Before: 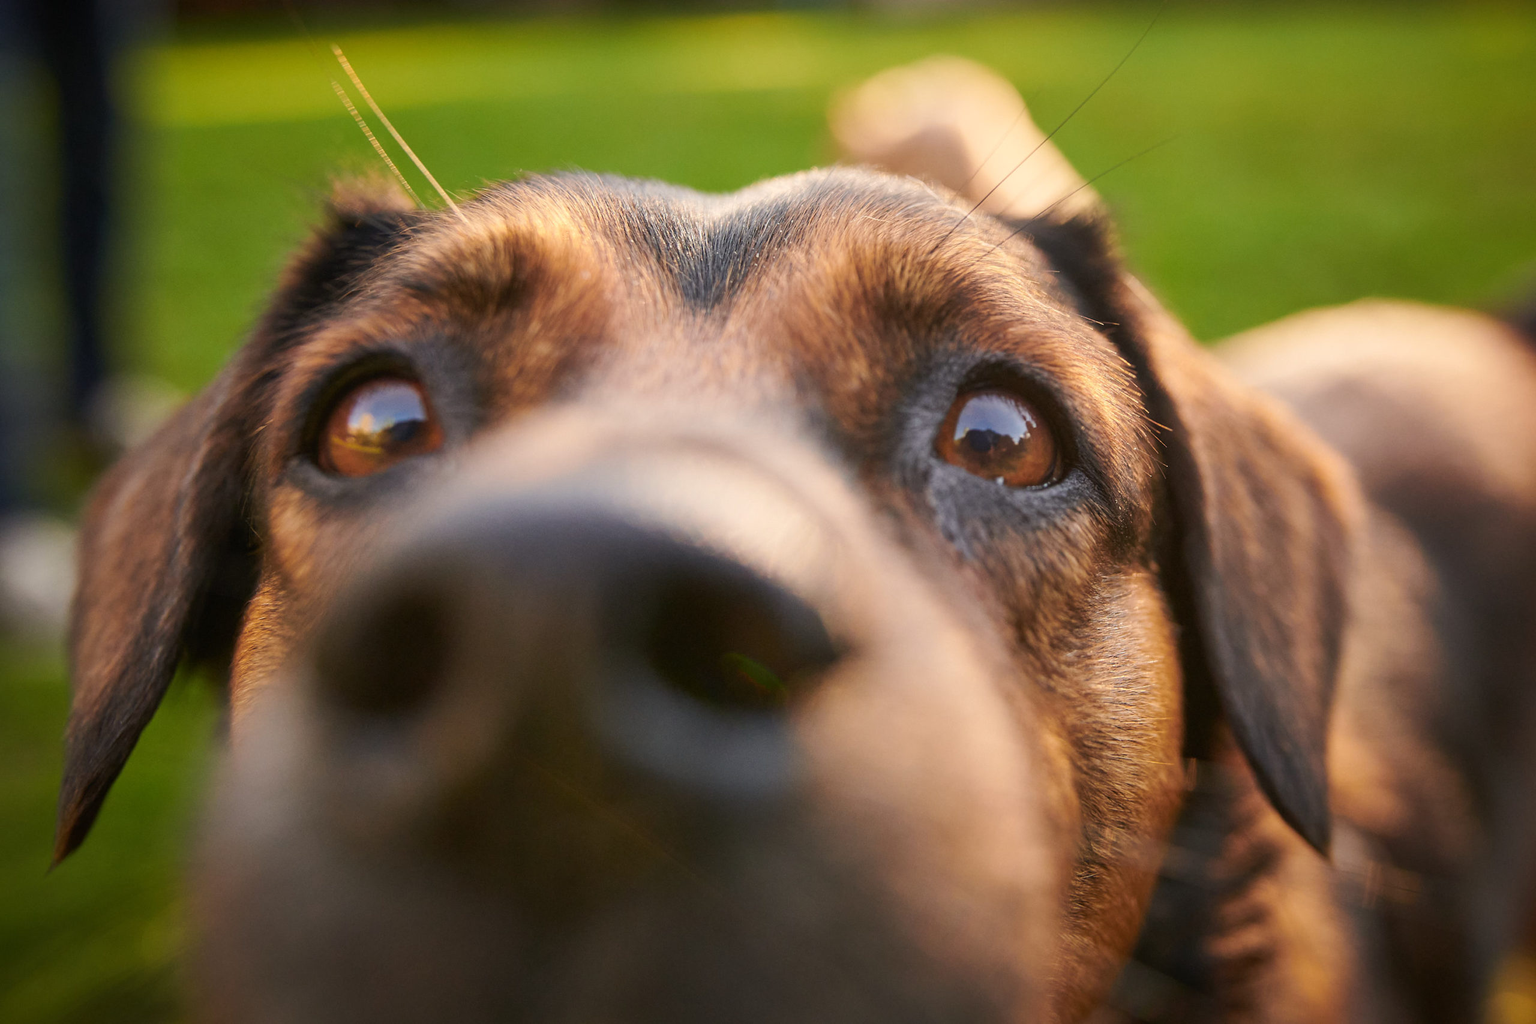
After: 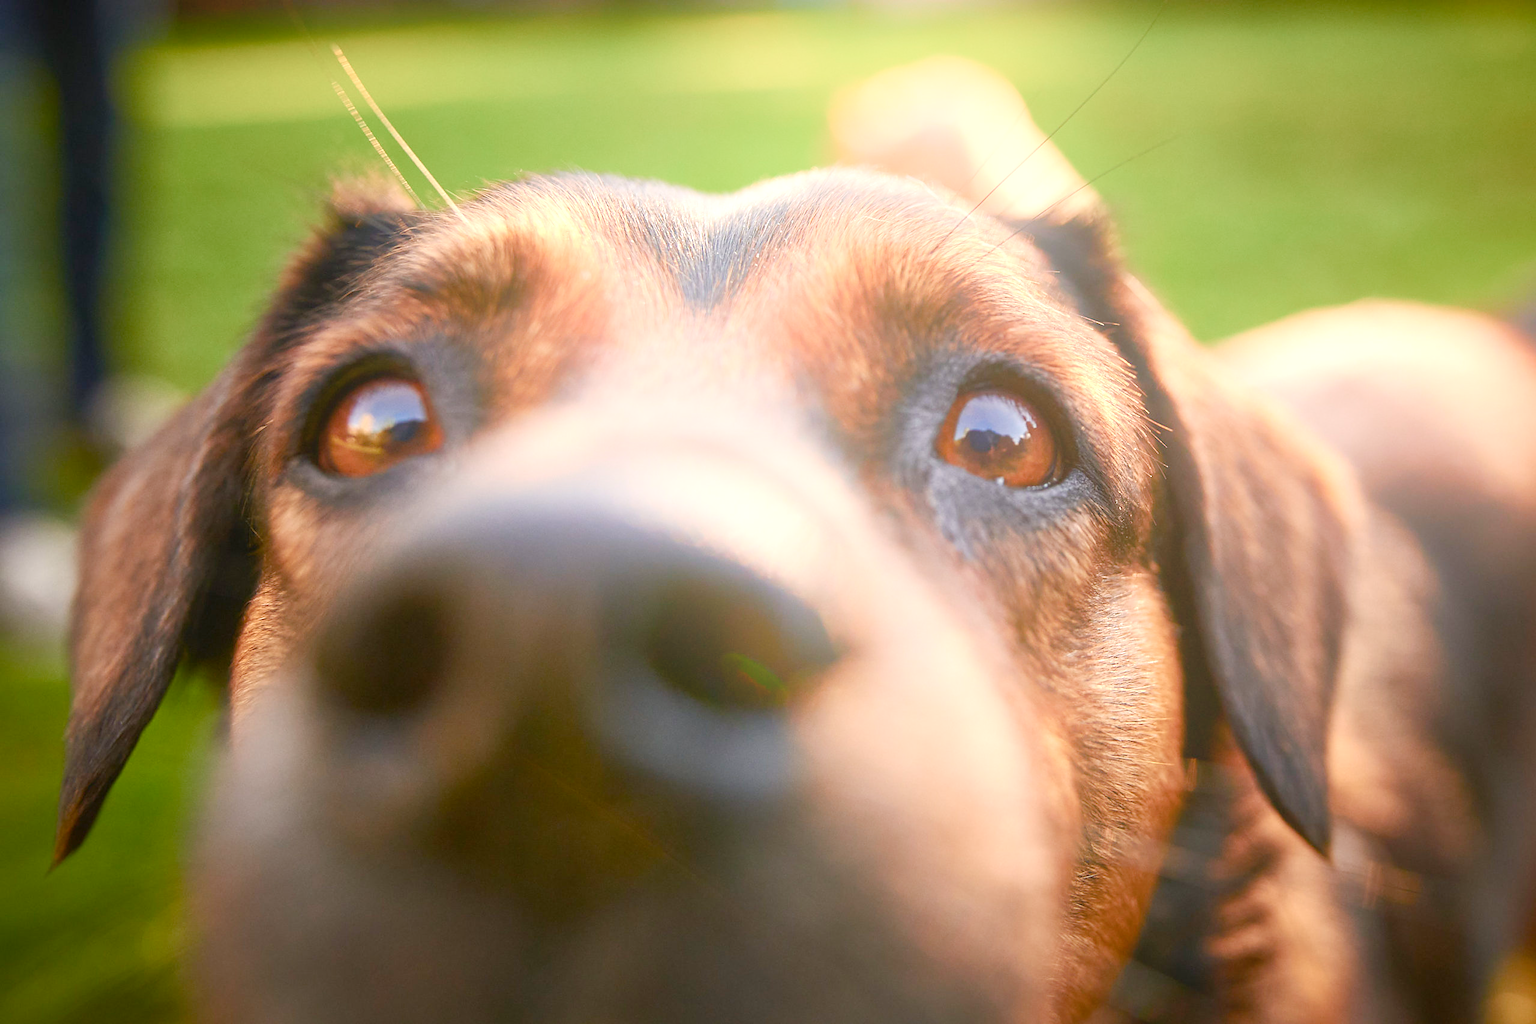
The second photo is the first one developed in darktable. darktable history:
exposure: black level correction 0, exposure 0.5 EV, compensate exposure bias true, compensate highlight preservation false
color balance rgb: shadows lift › chroma 1%, shadows lift › hue 113°, highlights gain › chroma 0.2%, highlights gain › hue 333°, perceptual saturation grading › global saturation 20%, perceptual saturation grading › highlights -50%, perceptual saturation grading › shadows 25%, contrast -10%
bloom: size 40%
sharpen: radius 1.458, amount 0.398, threshold 1.271
